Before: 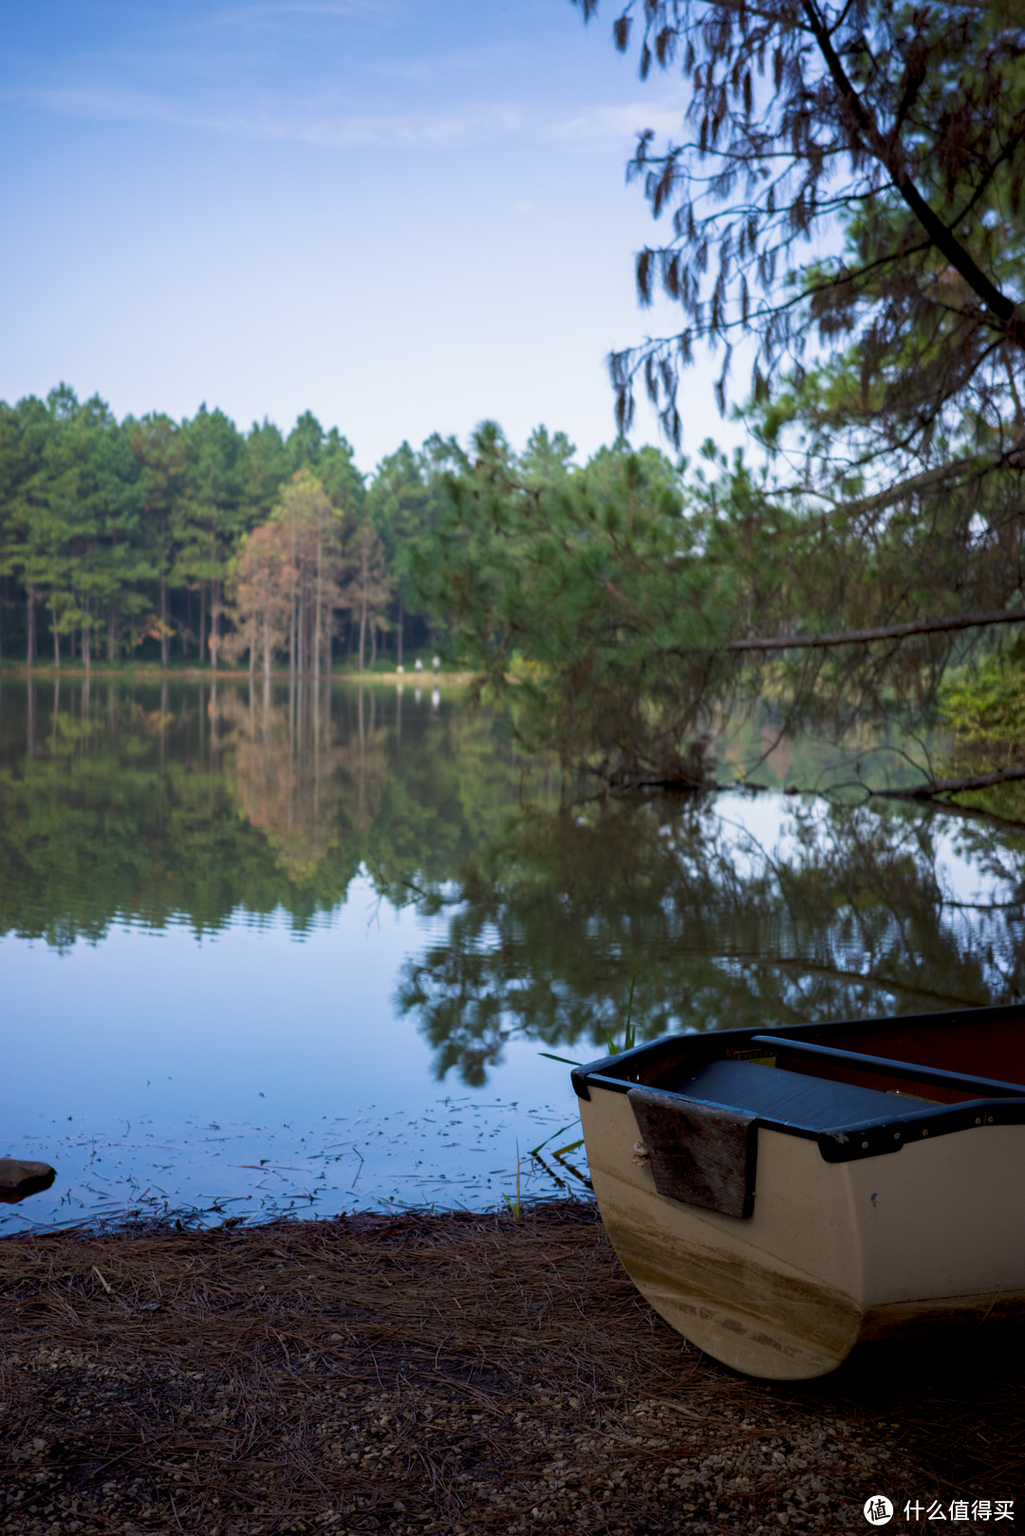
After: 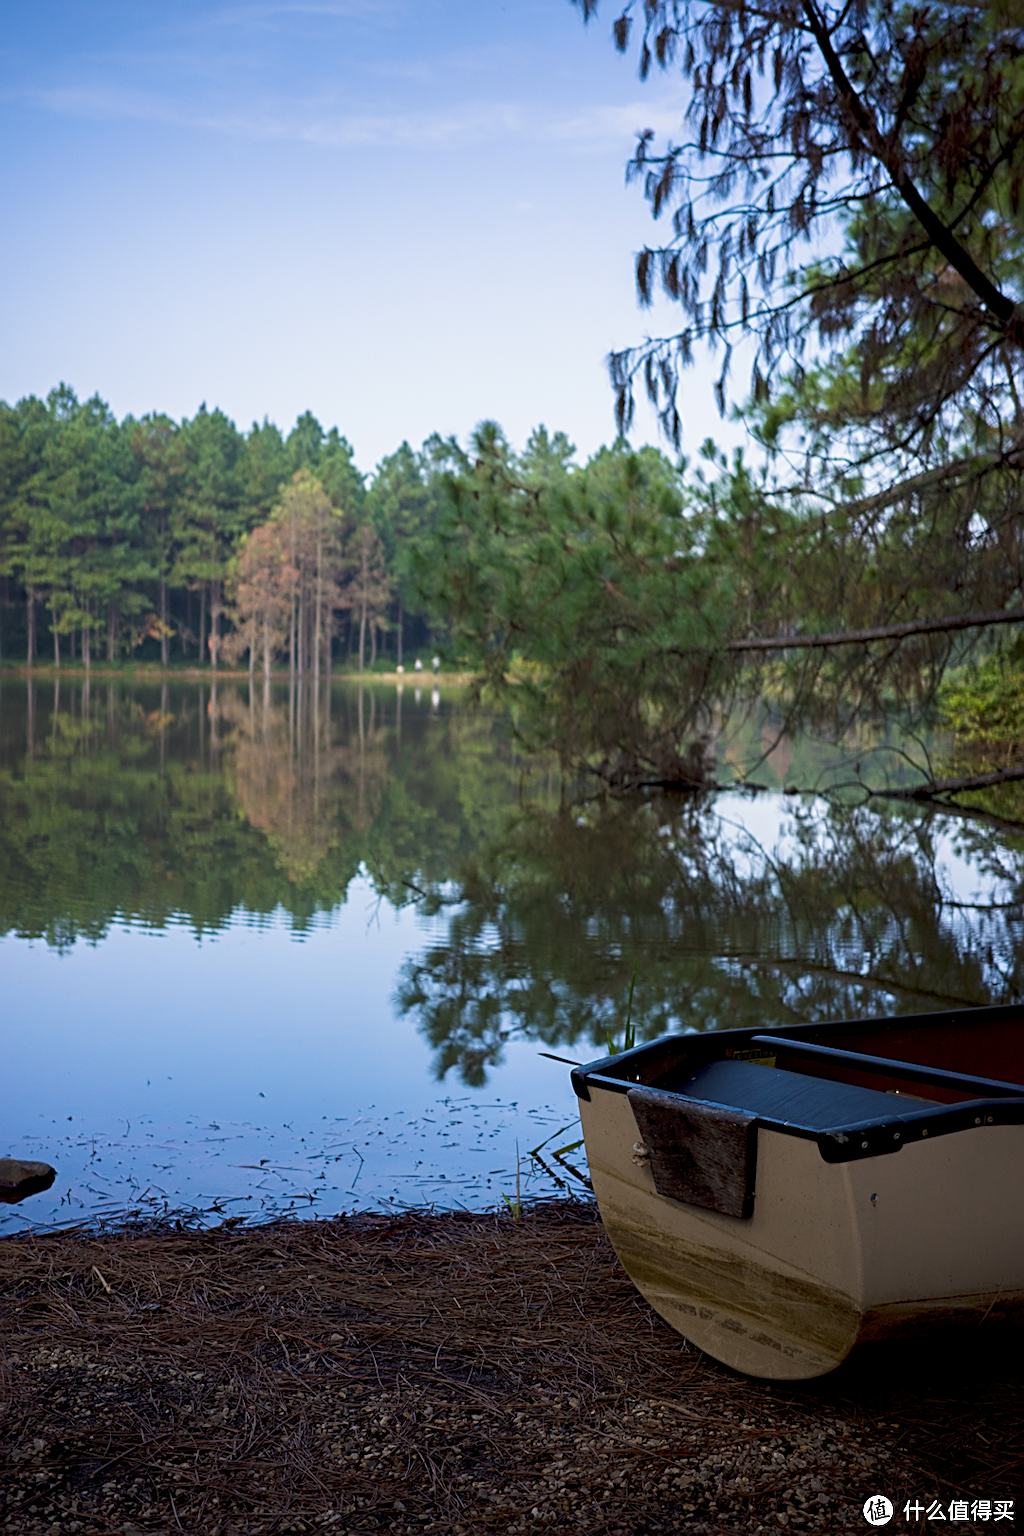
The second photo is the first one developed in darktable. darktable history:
sharpen: radius 2.537, amount 0.626
